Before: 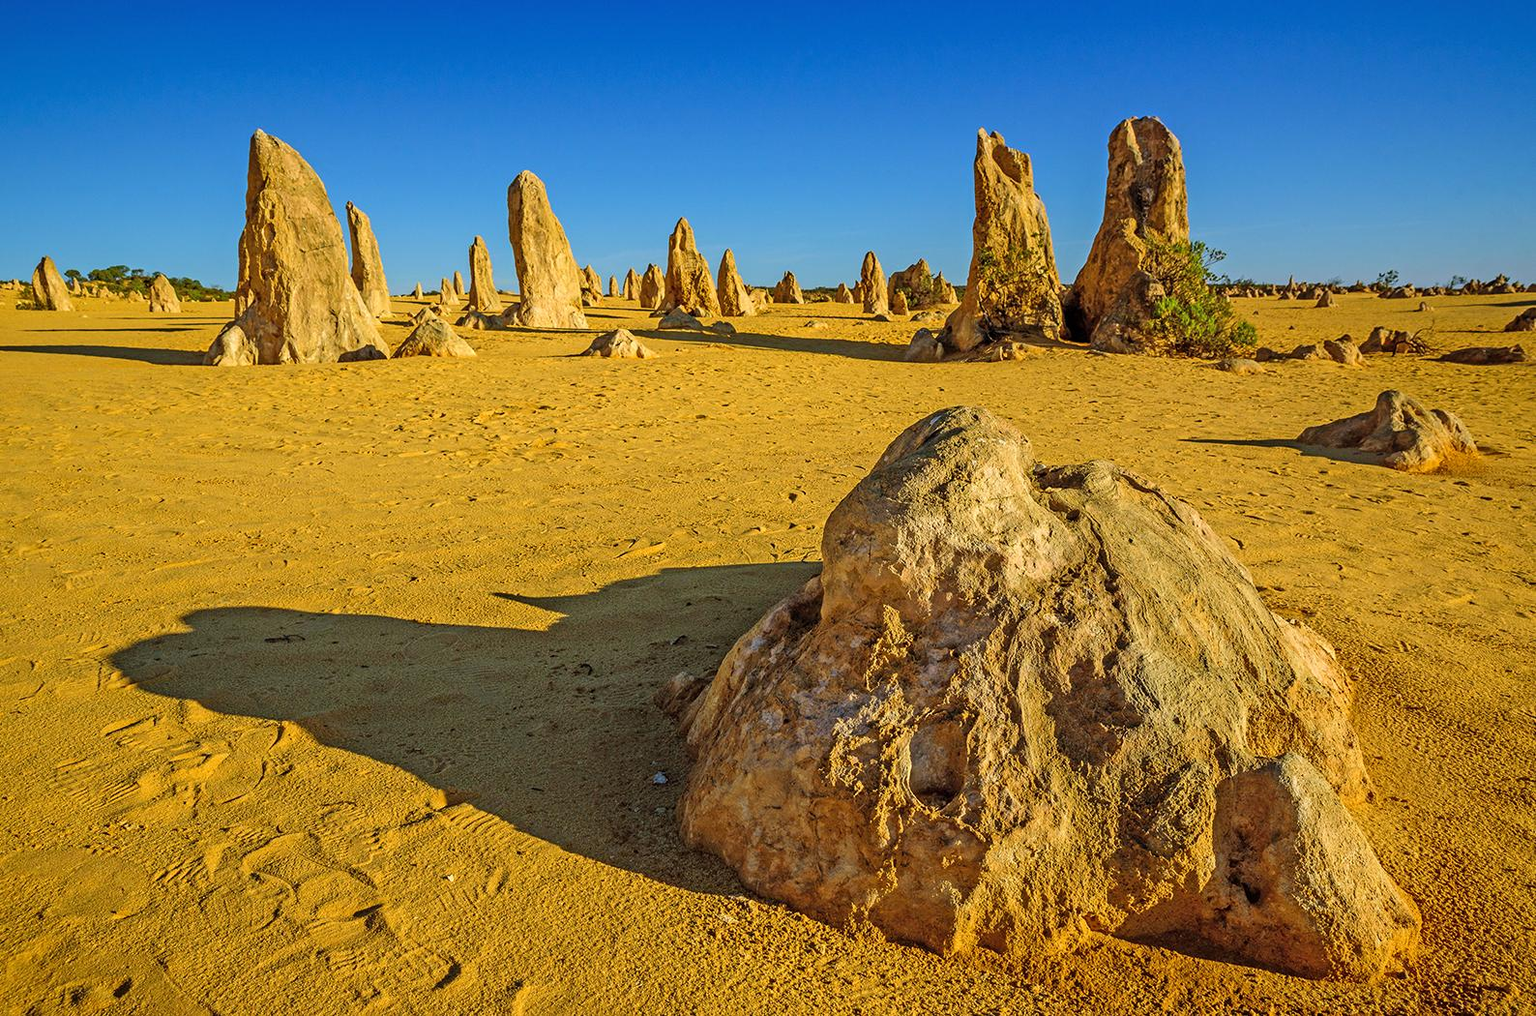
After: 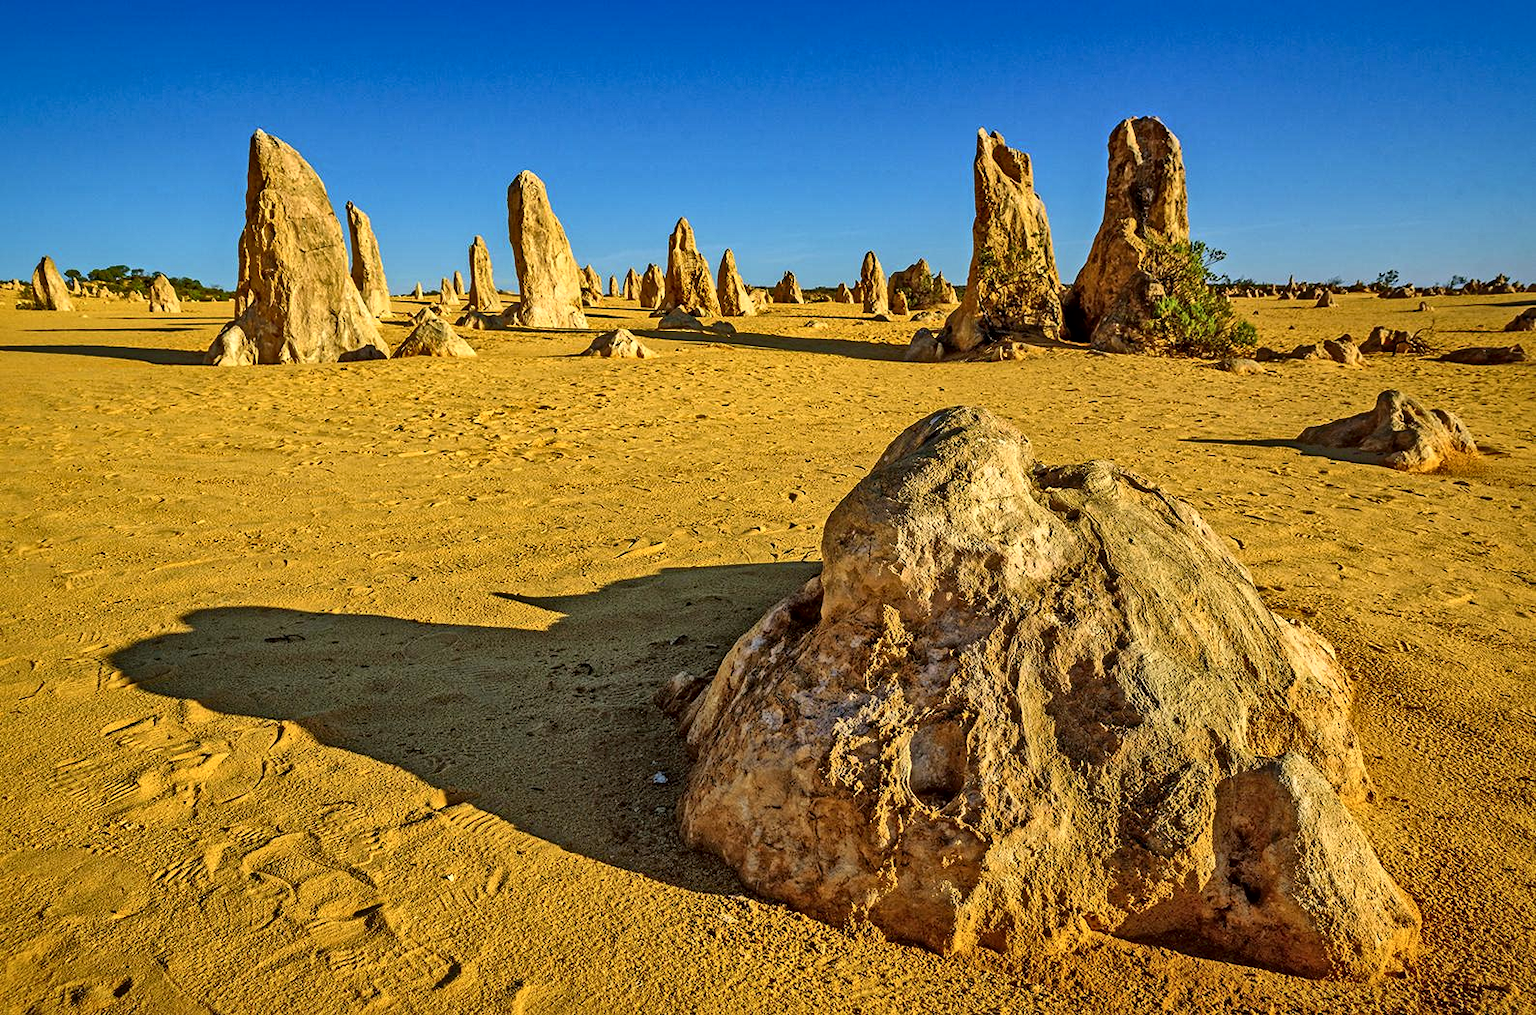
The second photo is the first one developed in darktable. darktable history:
local contrast: mode bilateral grid, contrast 21, coarseness 49, detail 179%, midtone range 0.2
base curve: curves: ch0 [(0, 0) (0.472, 0.455) (1, 1)], preserve colors none
